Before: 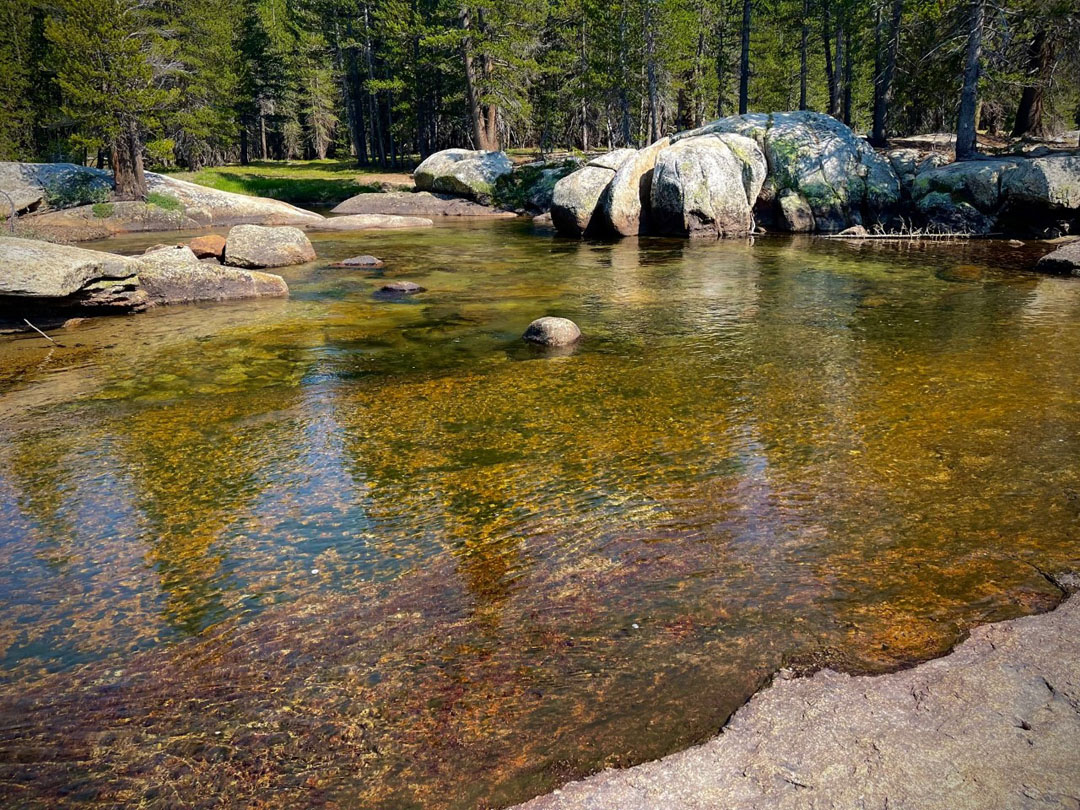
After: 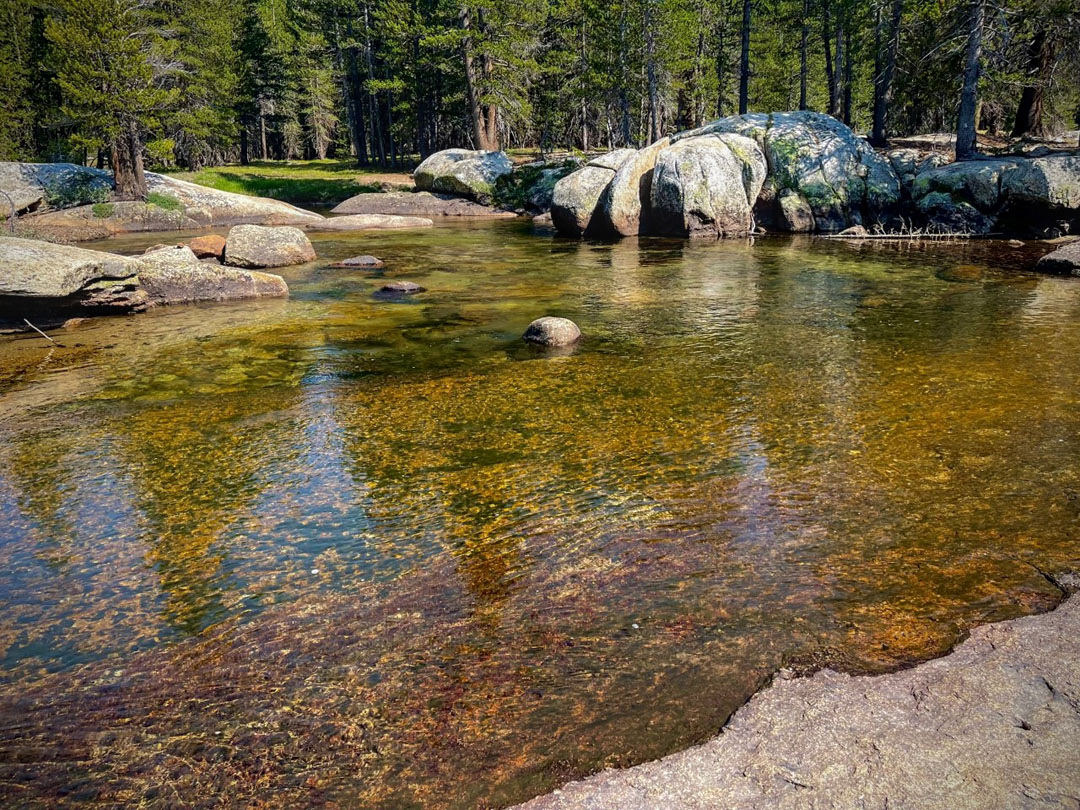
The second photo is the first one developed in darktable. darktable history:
exposure: compensate highlight preservation false
local contrast: detail 110%
contrast equalizer: y [[0.5, 0.542, 0.583, 0.625, 0.667, 0.708], [0.5 ×6], [0.5 ×6], [0 ×6], [0 ×6]], mix 0.14
